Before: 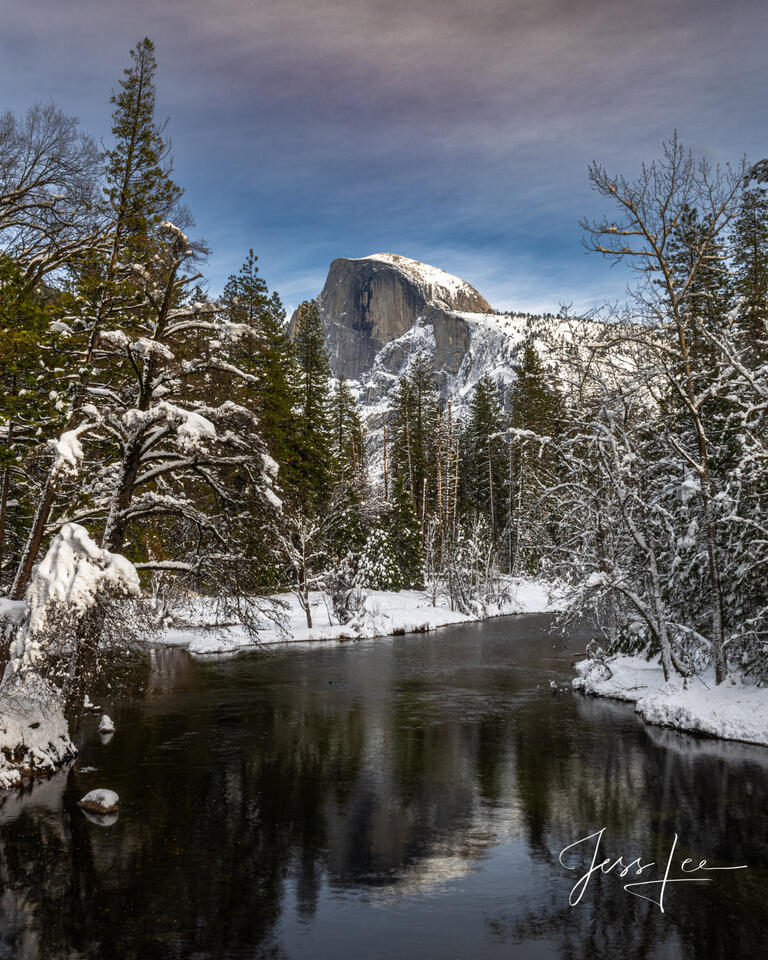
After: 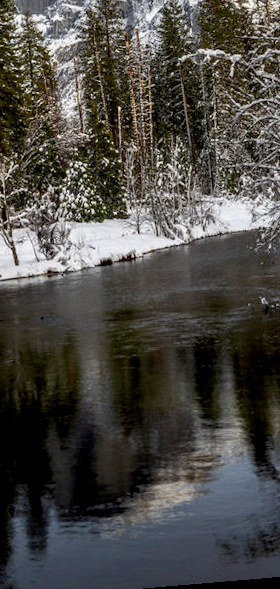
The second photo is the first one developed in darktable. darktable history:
exposure: black level correction 0.009, compensate highlight preservation false
crop: left 40.878%, top 39.176%, right 25.993%, bottom 3.081%
rotate and perspective: rotation -4.86°, automatic cropping off
